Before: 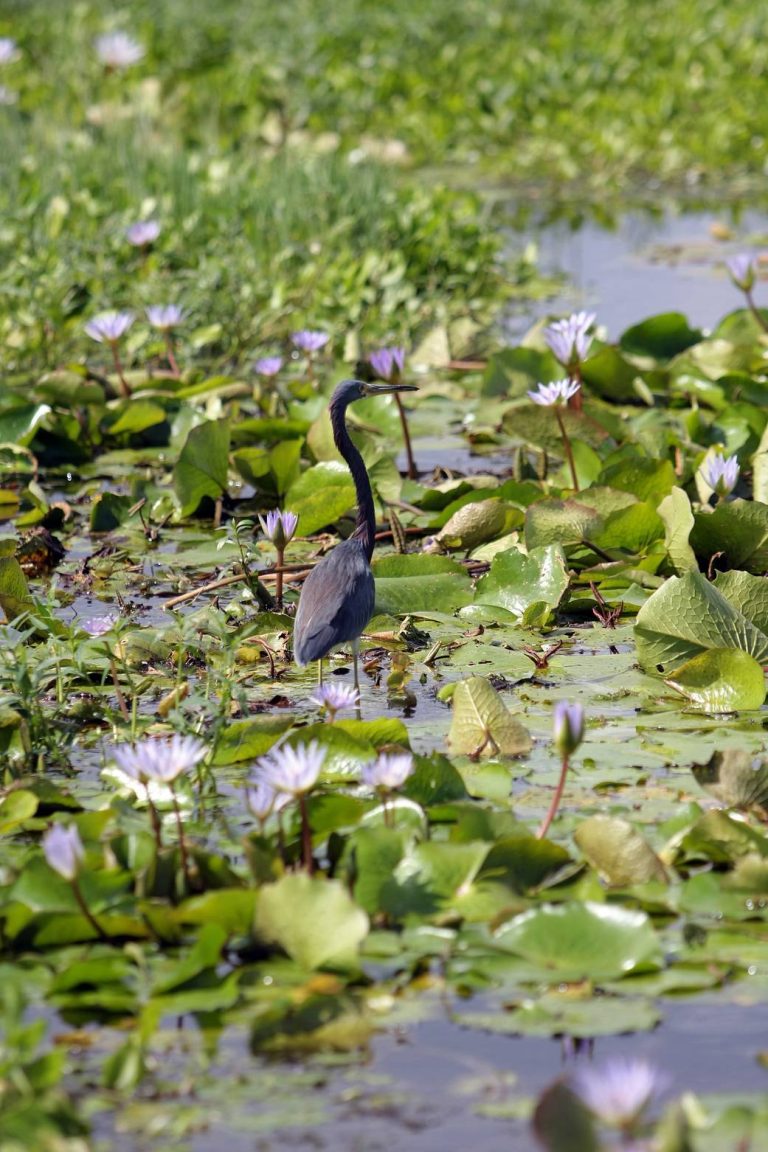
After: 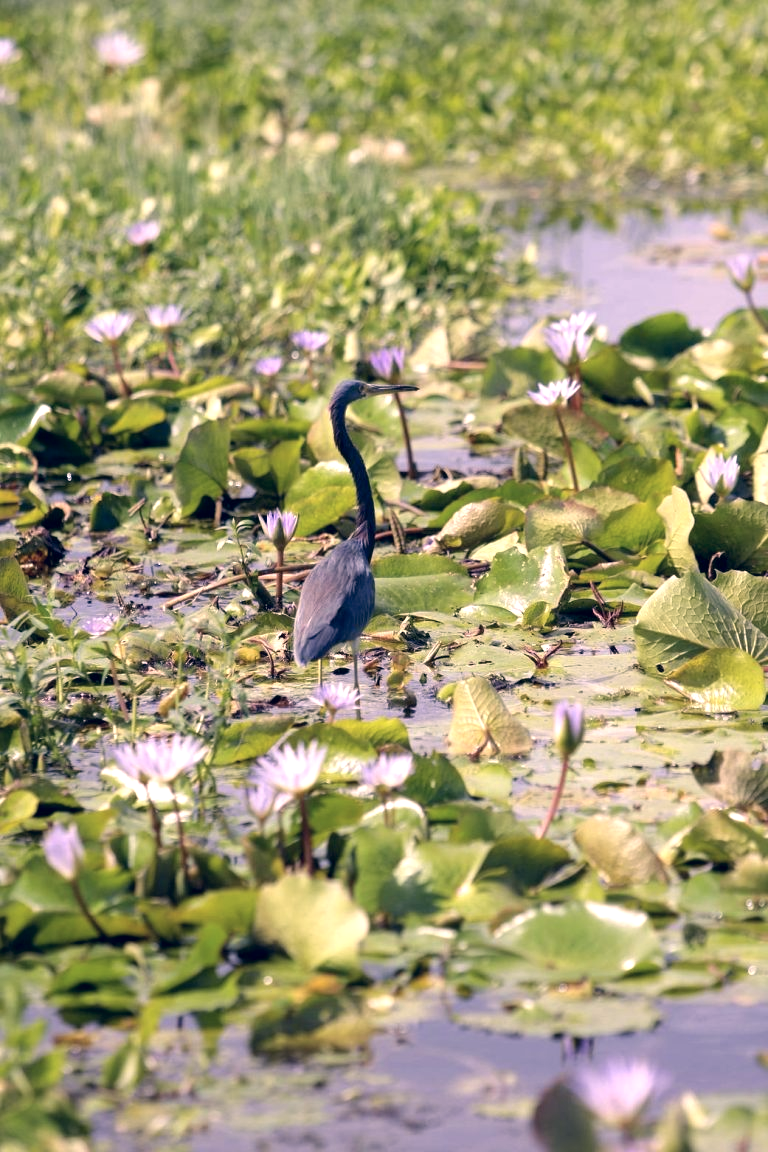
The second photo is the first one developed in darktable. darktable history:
color correction: highlights a* 14.46, highlights b* 5.85, shadows a* -5.53, shadows b* -15.24, saturation 0.85
exposure: black level correction 0.001, exposure 0.5 EV, compensate exposure bias true, compensate highlight preservation false
